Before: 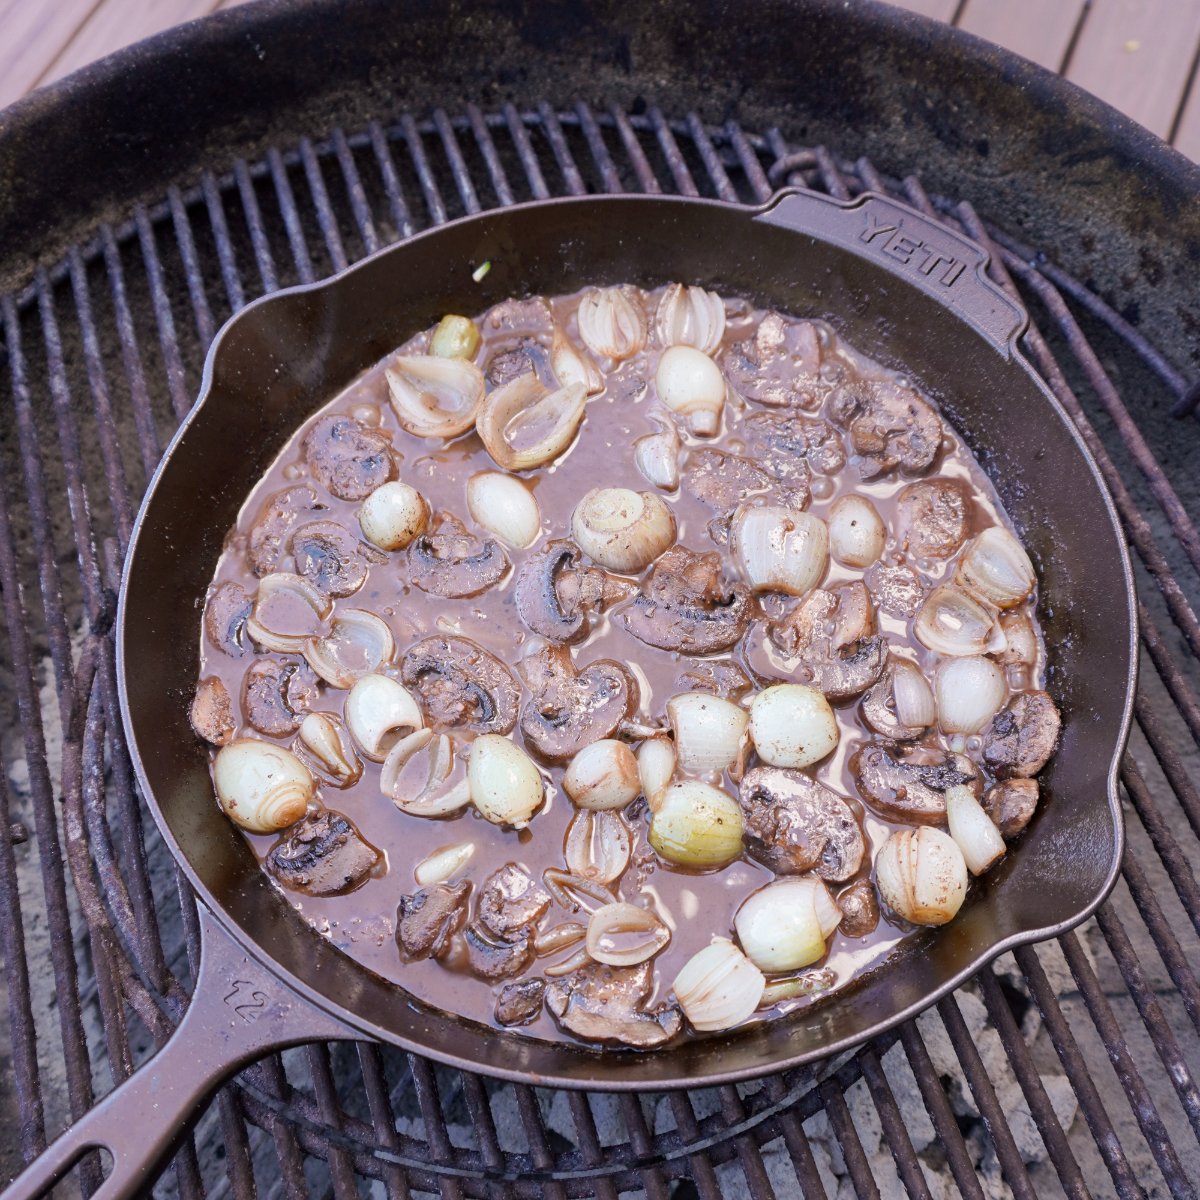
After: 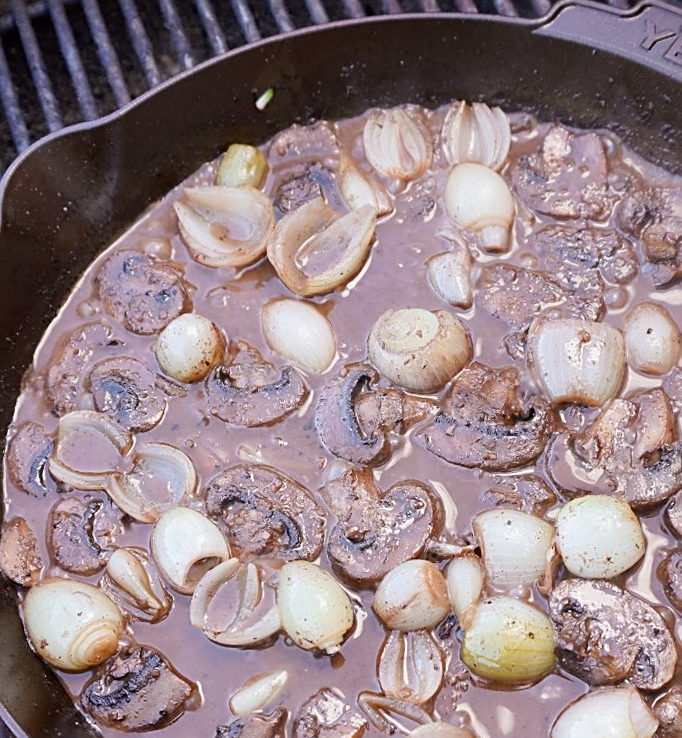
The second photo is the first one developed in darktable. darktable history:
crop: left 16.202%, top 11.208%, right 26.045%, bottom 20.557%
rotate and perspective: rotation -3°, crop left 0.031, crop right 0.968, crop top 0.07, crop bottom 0.93
sharpen: on, module defaults
exposure: exposure -0.041 EV, compensate highlight preservation false
